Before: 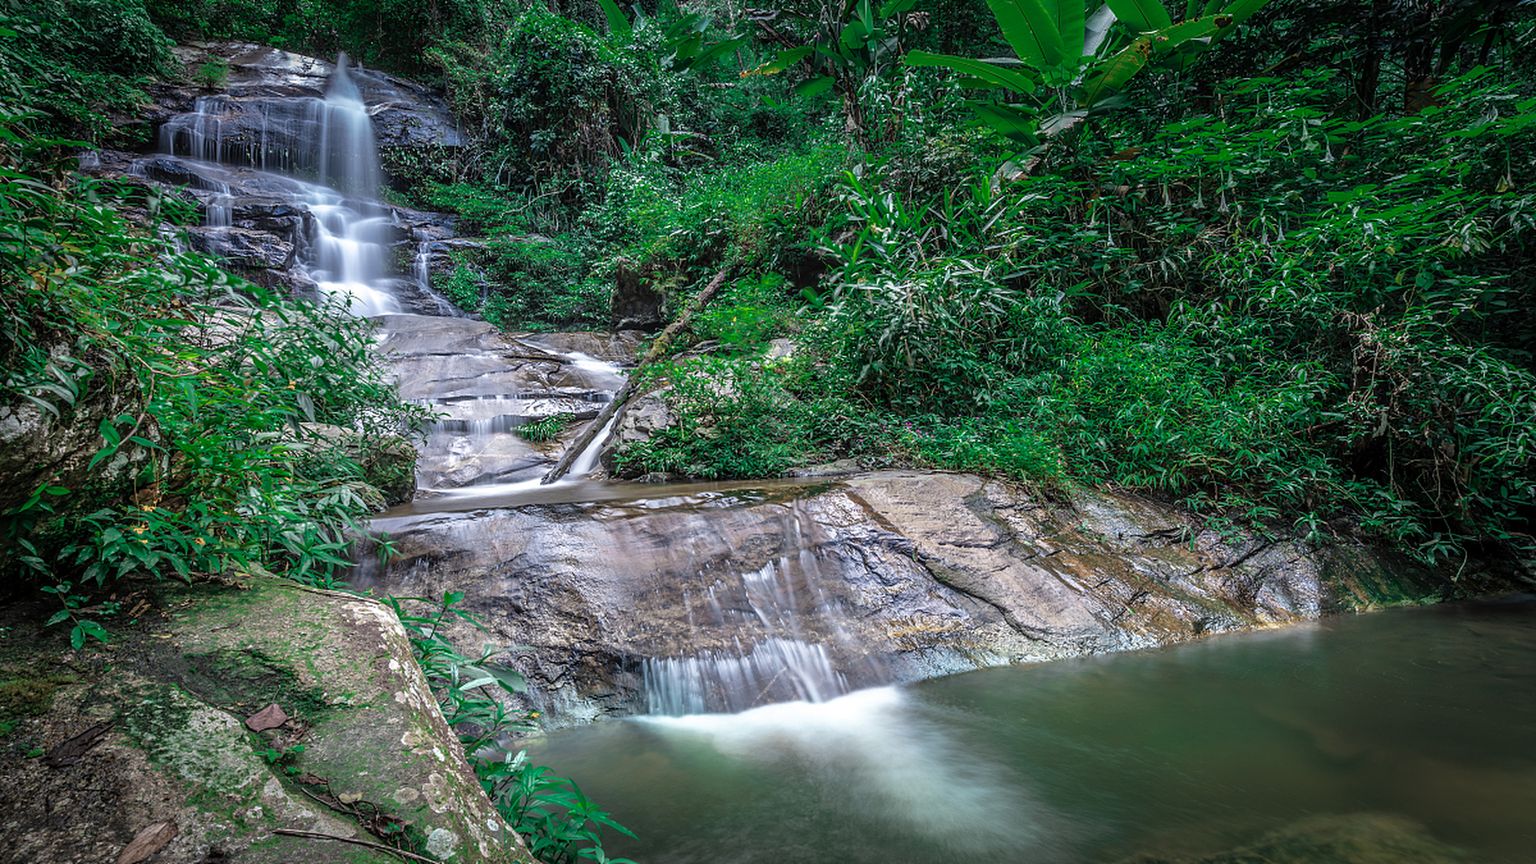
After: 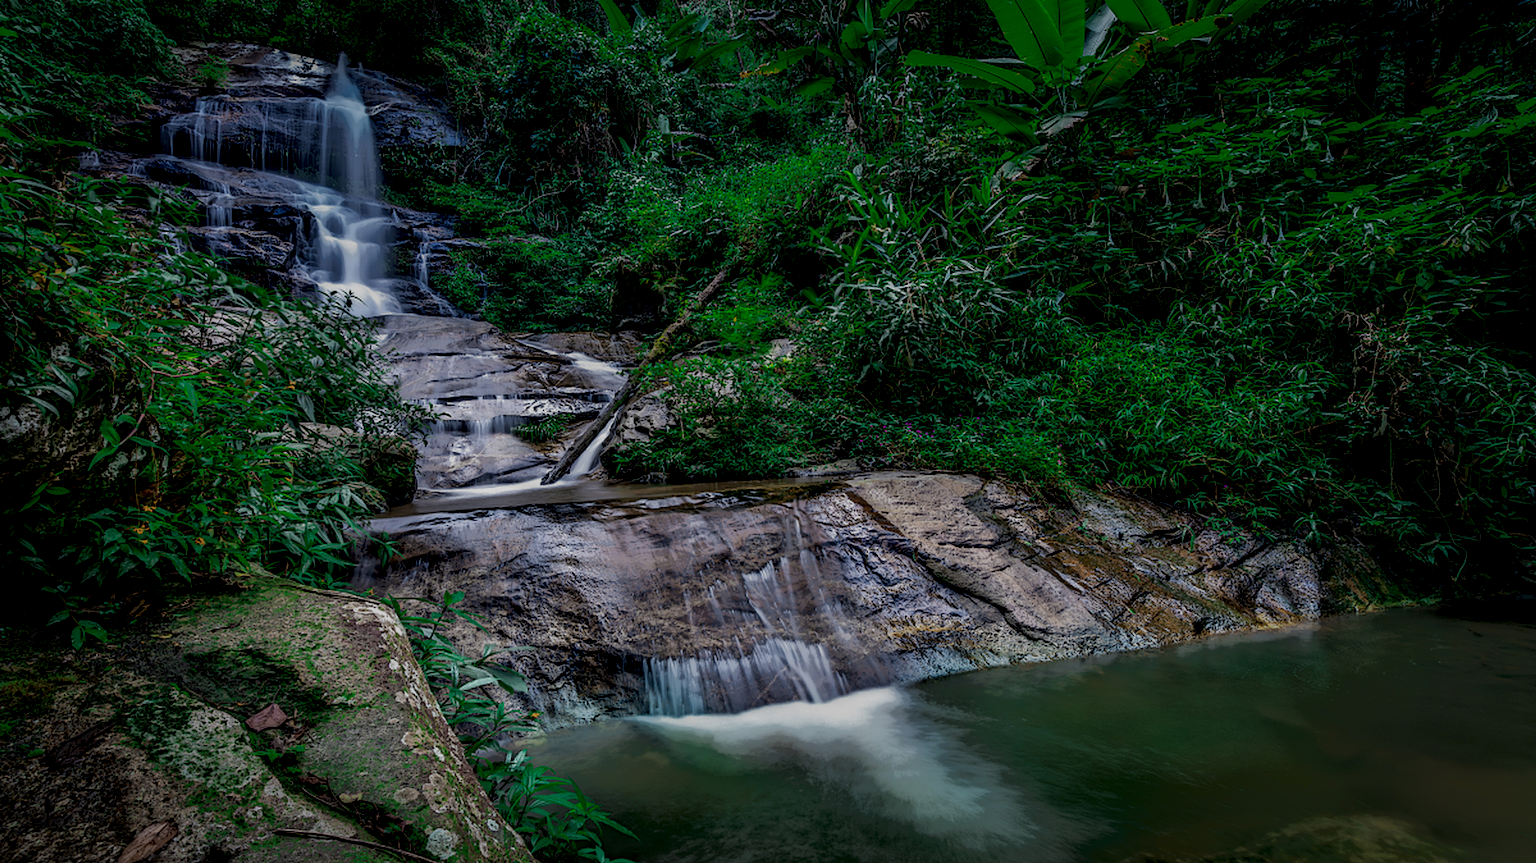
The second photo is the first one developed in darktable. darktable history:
local contrast: highlights 4%, shadows 209%, detail 164%, midtone range 0.001
